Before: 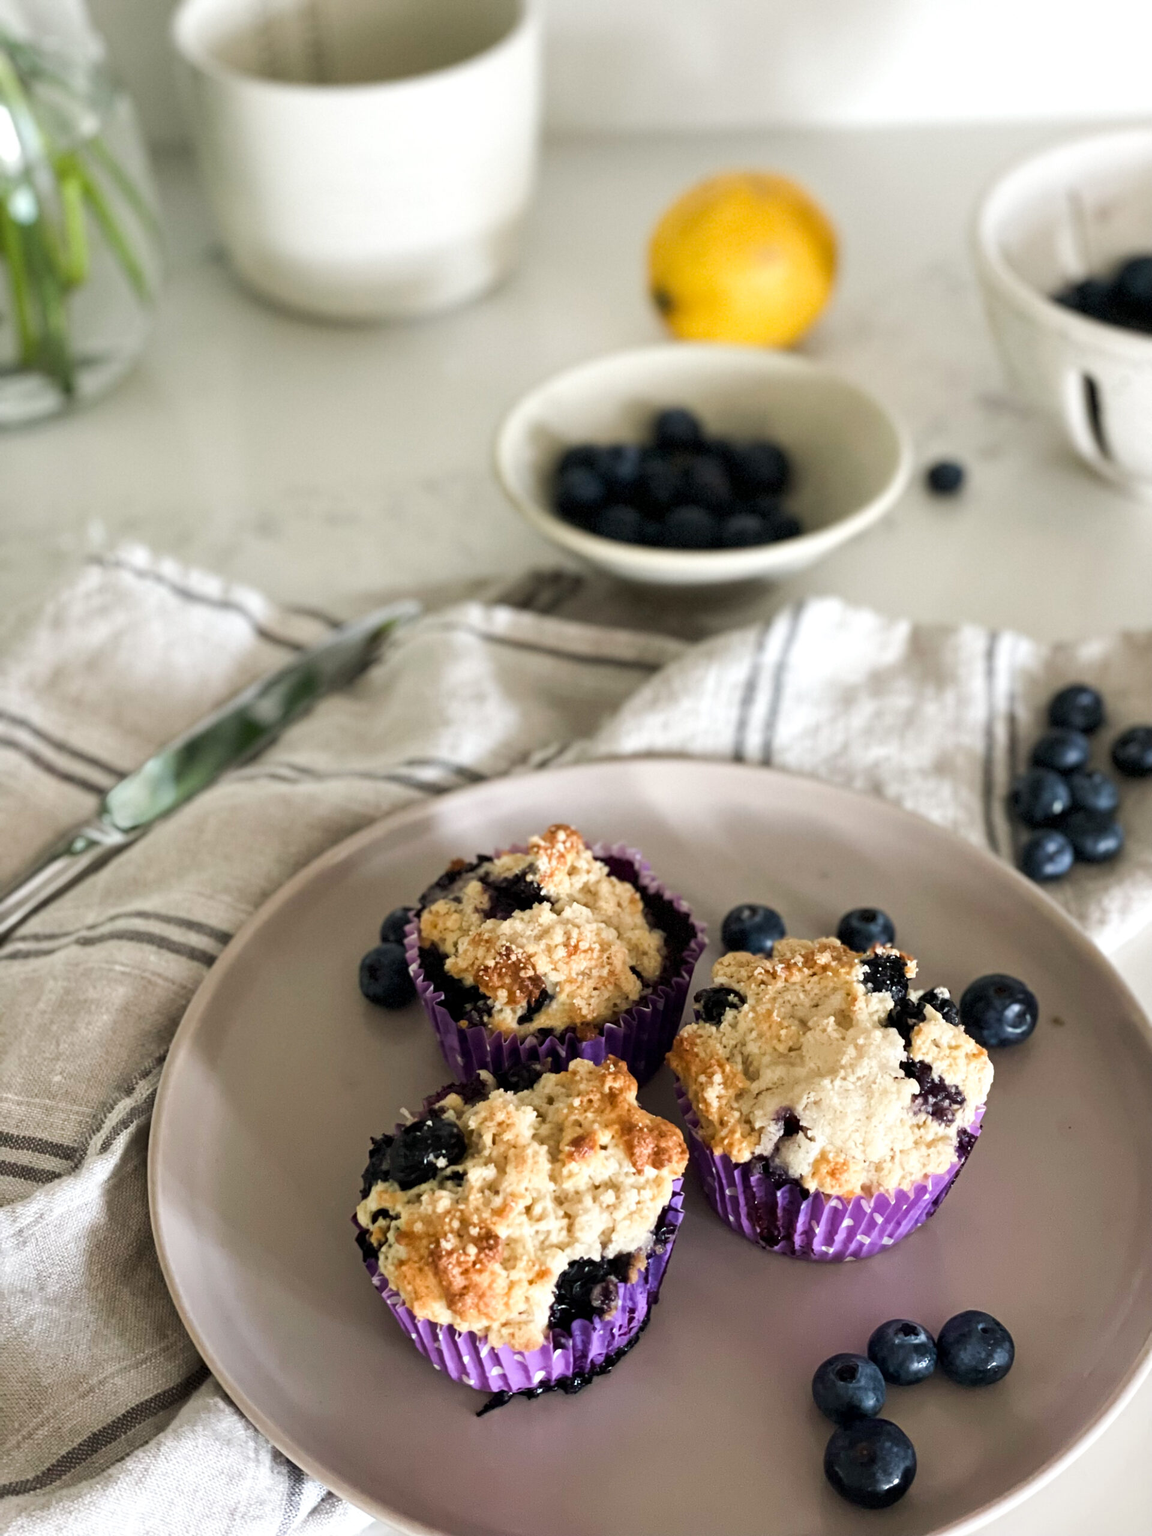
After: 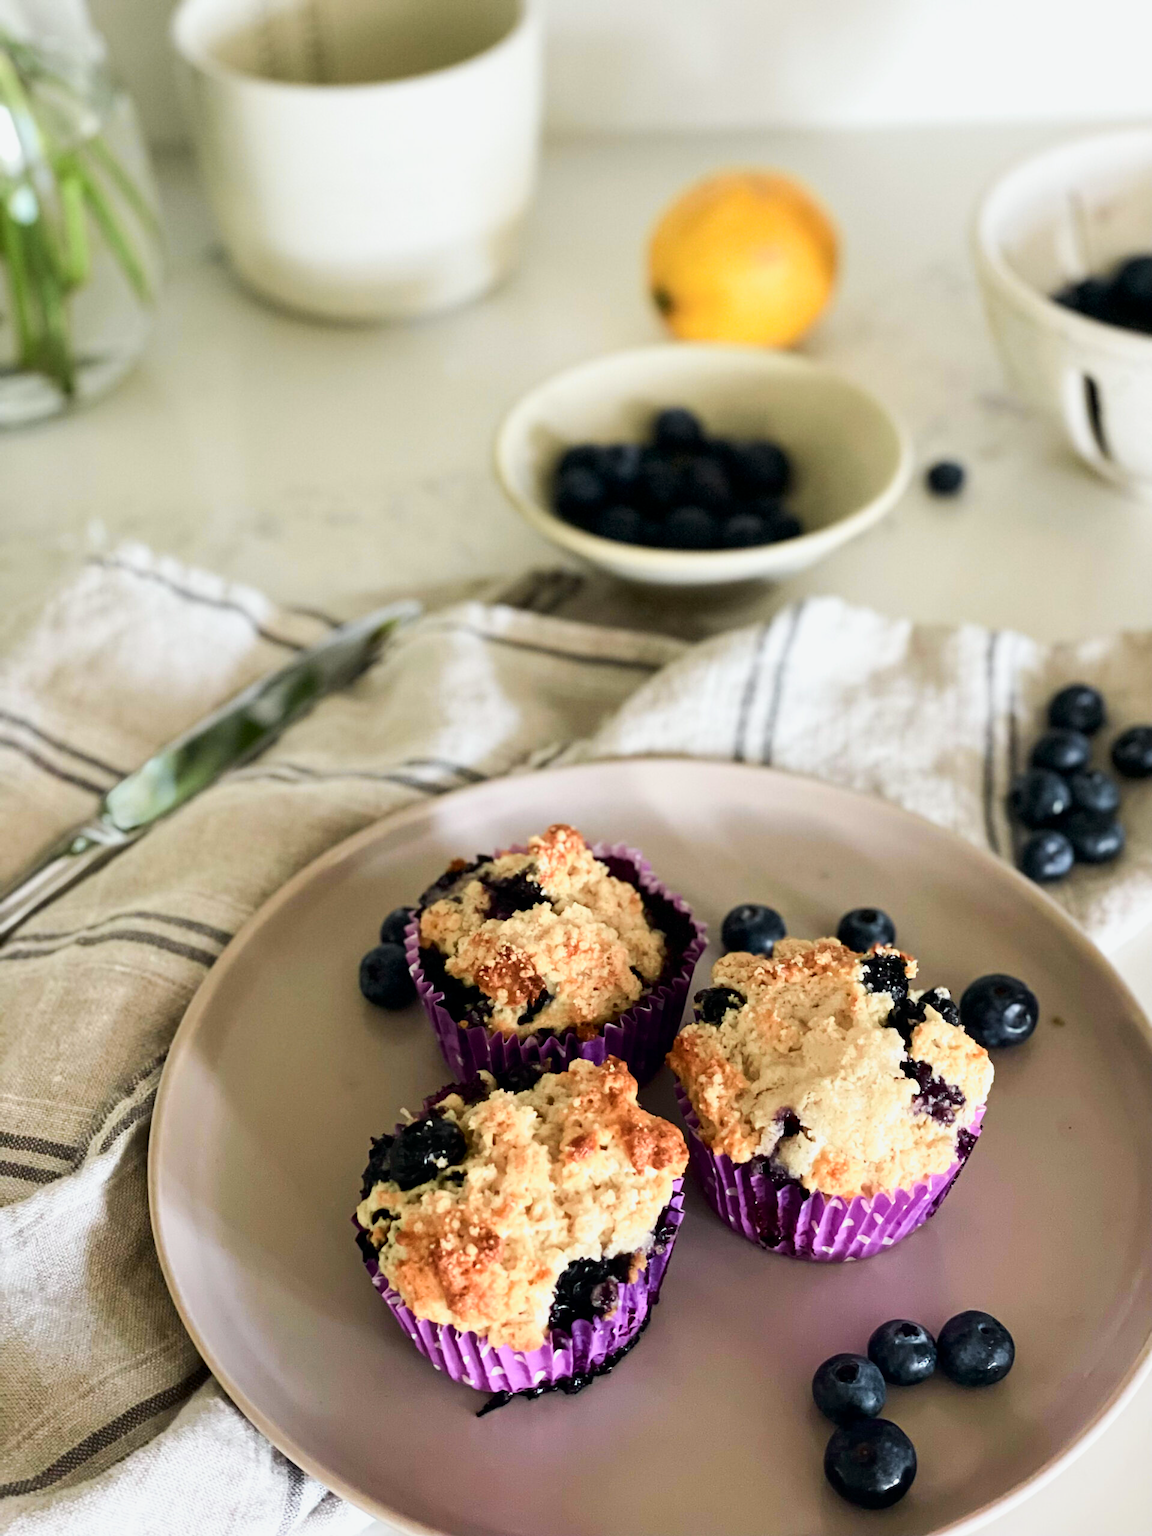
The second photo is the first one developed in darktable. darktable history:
tone curve: curves: ch0 [(0, 0) (0.058, 0.027) (0.214, 0.183) (0.304, 0.288) (0.522, 0.549) (0.658, 0.7) (0.741, 0.775) (0.844, 0.866) (0.986, 0.957)]; ch1 [(0, 0) (0.172, 0.123) (0.312, 0.296) (0.437, 0.429) (0.471, 0.469) (0.502, 0.5) (0.513, 0.515) (0.572, 0.603) (0.617, 0.653) (0.68, 0.724) (0.889, 0.924) (1, 1)]; ch2 [(0, 0) (0.411, 0.424) (0.489, 0.49) (0.502, 0.5) (0.517, 0.519) (0.549, 0.578) (0.604, 0.628) (0.693, 0.686) (1, 1)], color space Lab, independent channels, preserve colors none
